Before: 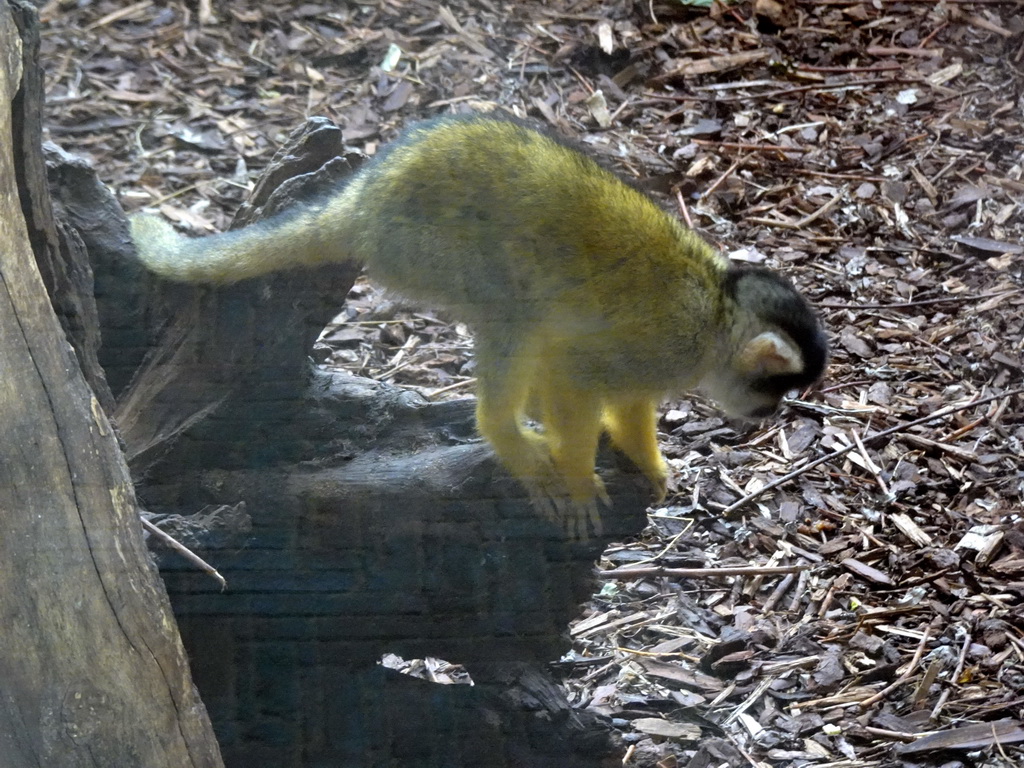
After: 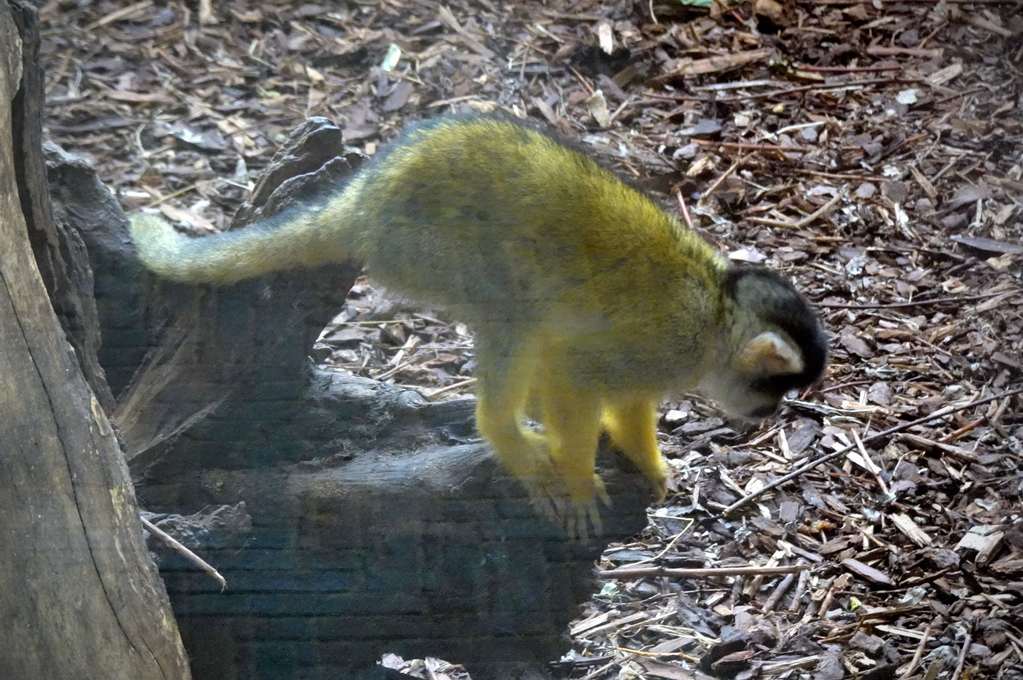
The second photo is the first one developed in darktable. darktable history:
crop and rotate: top 0%, bottom 11.366%
color balance rgb: perceptual saturation grading › global saturation 0.158%, global vibrance 20%
shadows and highlights: soften with gaussian
vignetting: fall-off radius 63.84%, brightness -0.807
